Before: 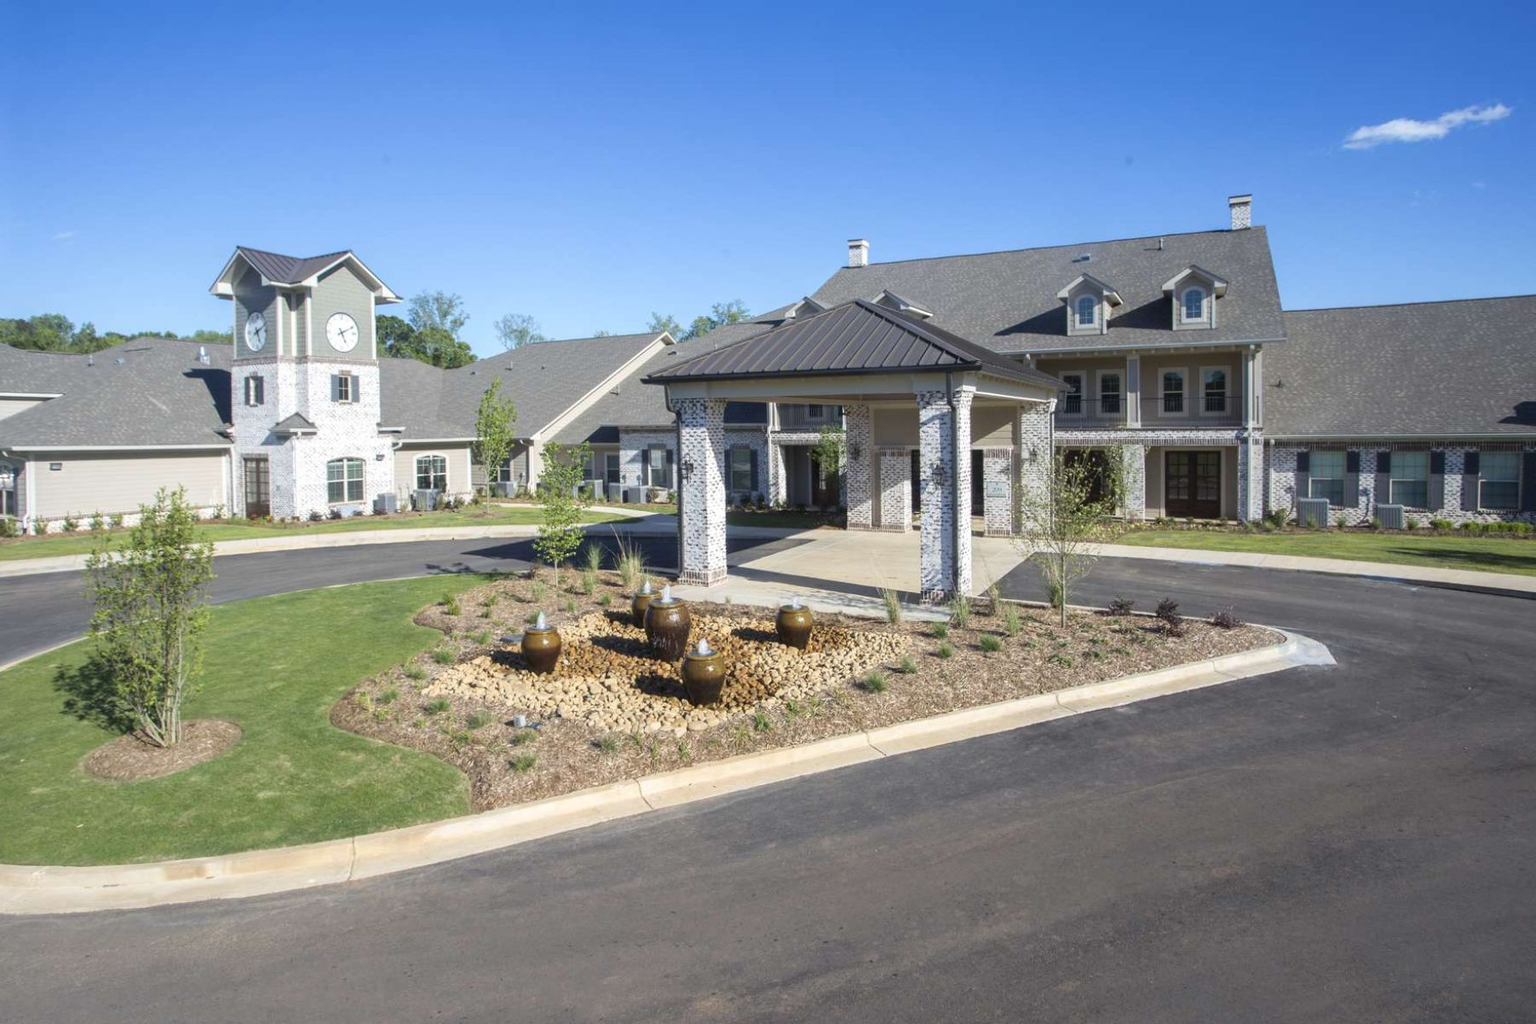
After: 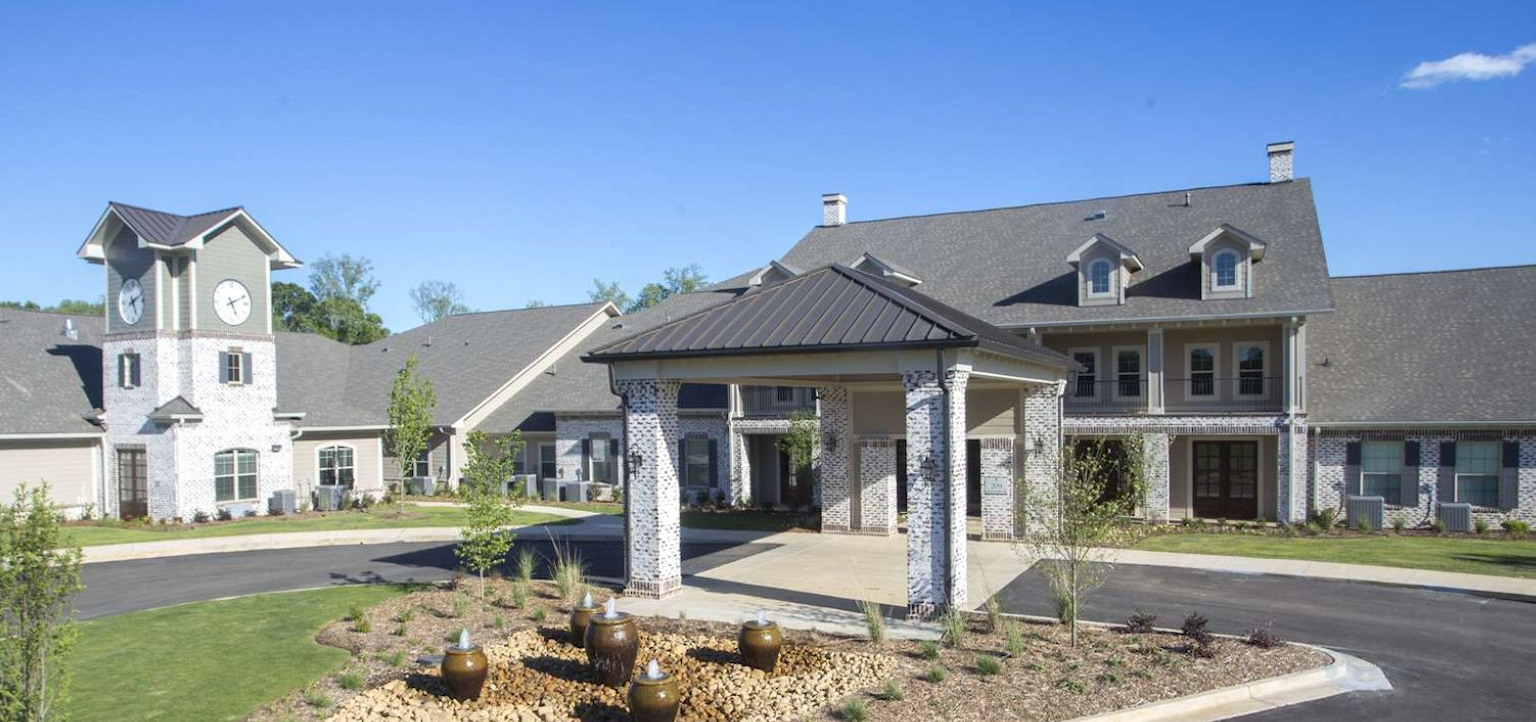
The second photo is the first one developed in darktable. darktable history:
tone equalizer: on, module defaults
crop and rotate: left 9.345%, top 7.22%, right 4.982%, bottom 32.331%
